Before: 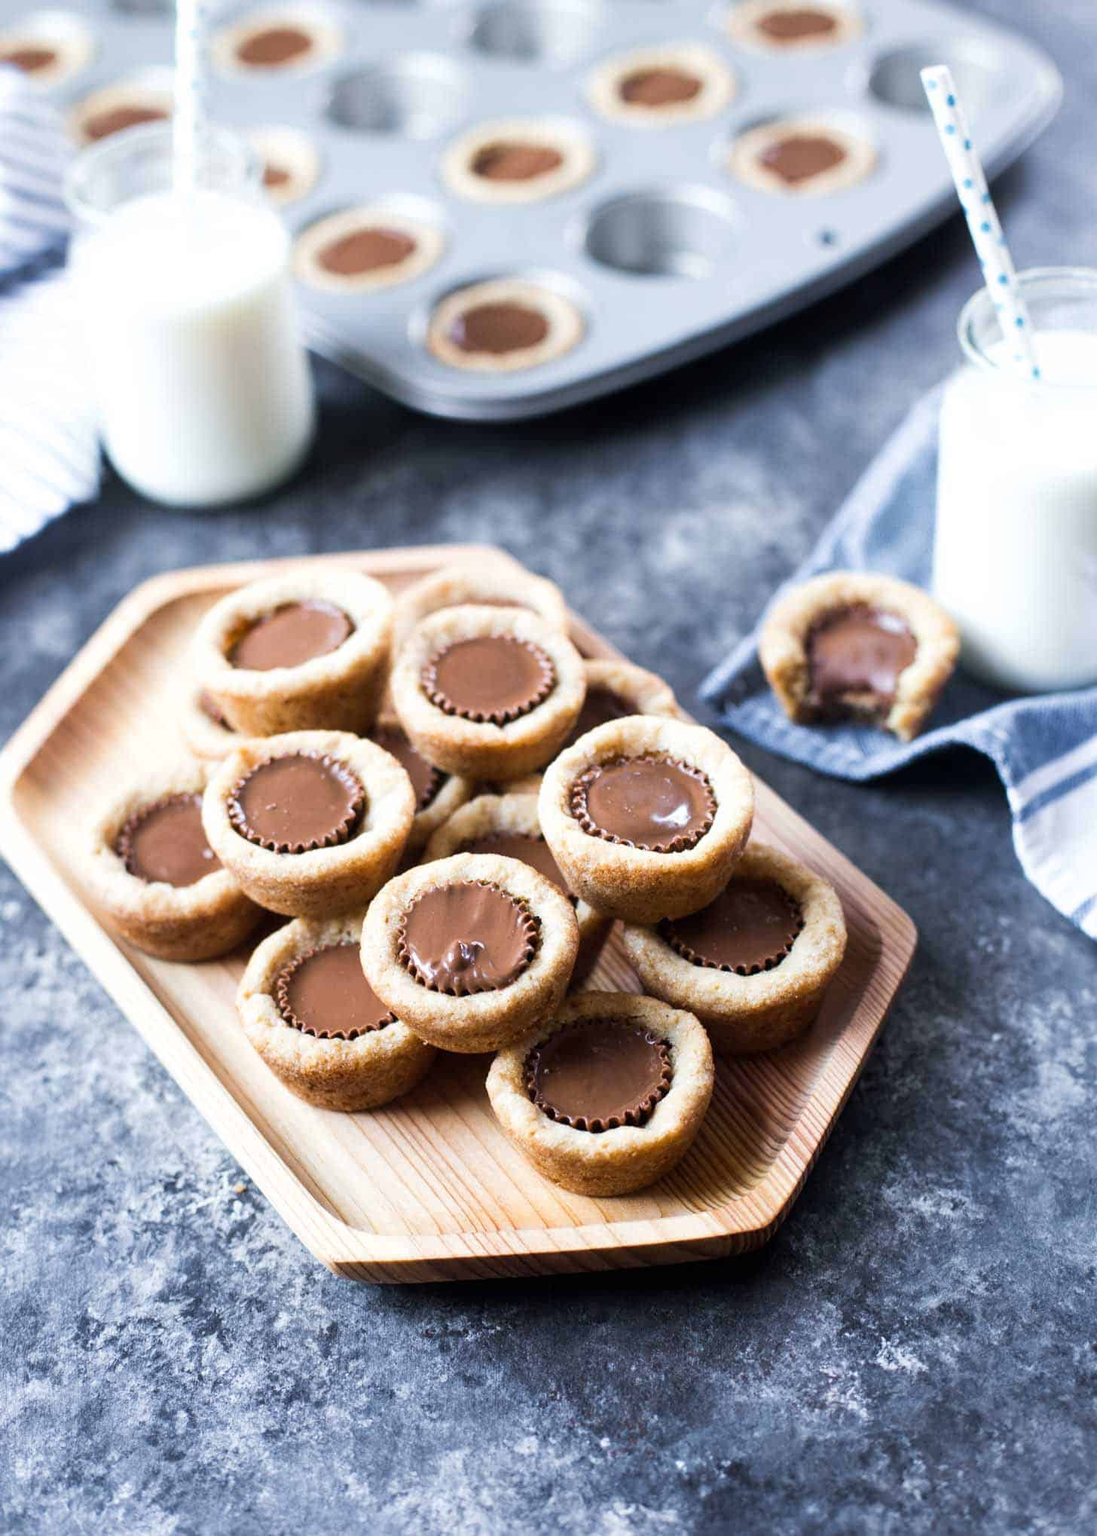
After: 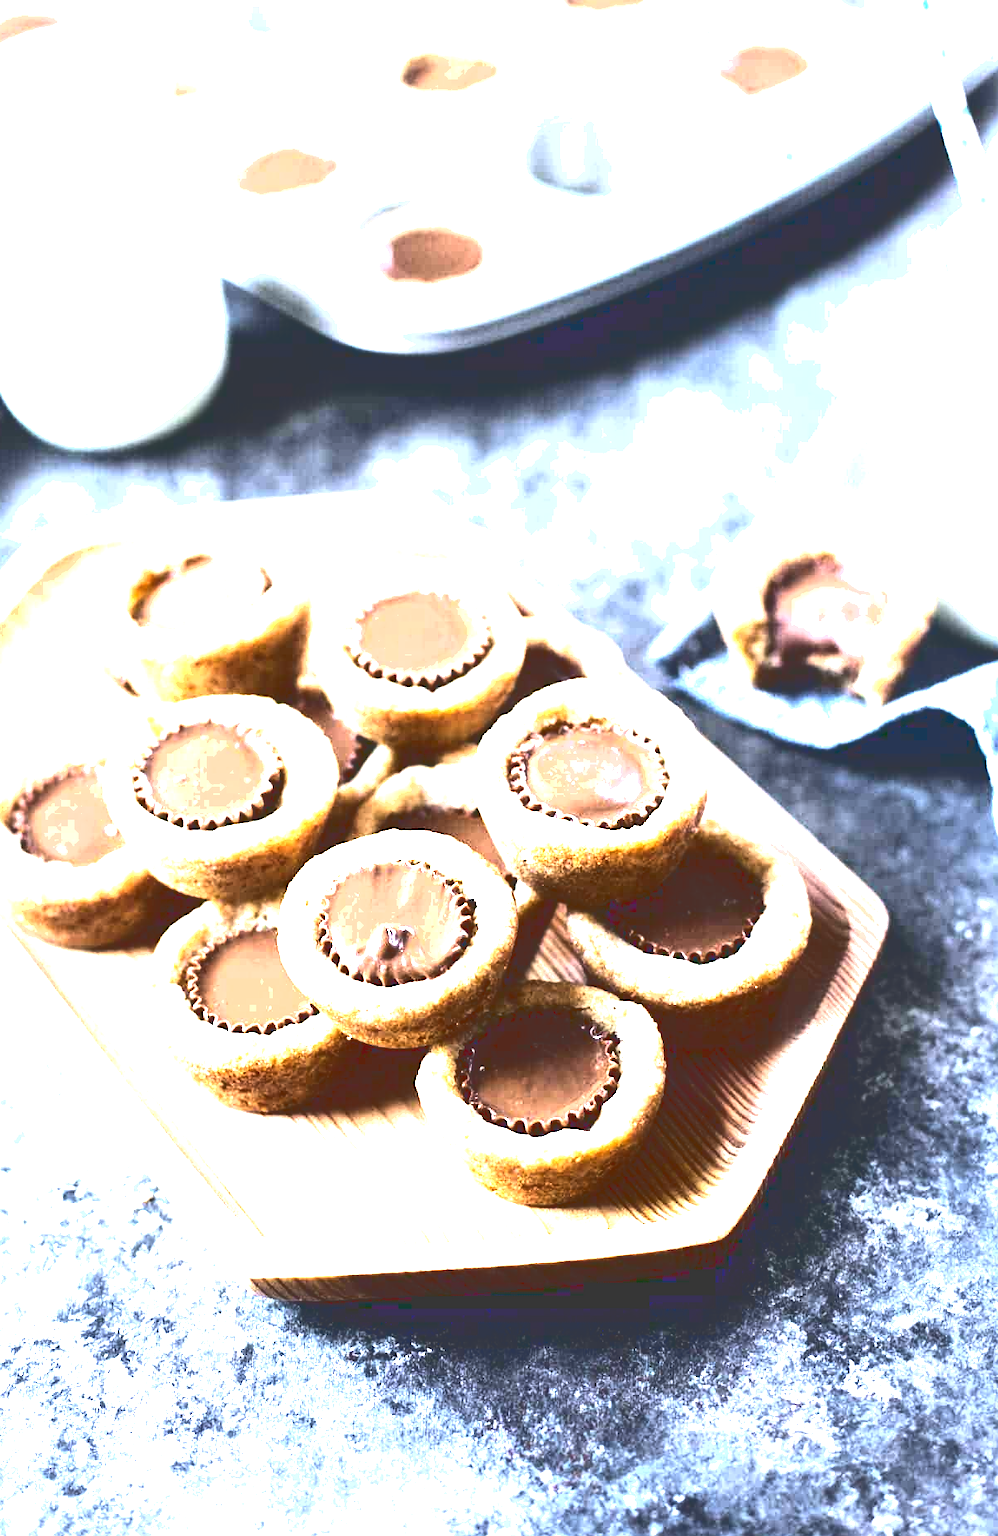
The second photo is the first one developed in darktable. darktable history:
exposure: black level correction 0, exposure 1.954 EV, compensate highlight preservation false
crop: left 9.794%, top 6.286%, right 7.125%, bottom 2.487%
base curve: curves: ch0 [(0, 0.036) (0.083, 0.04) (0.804, 1)]
